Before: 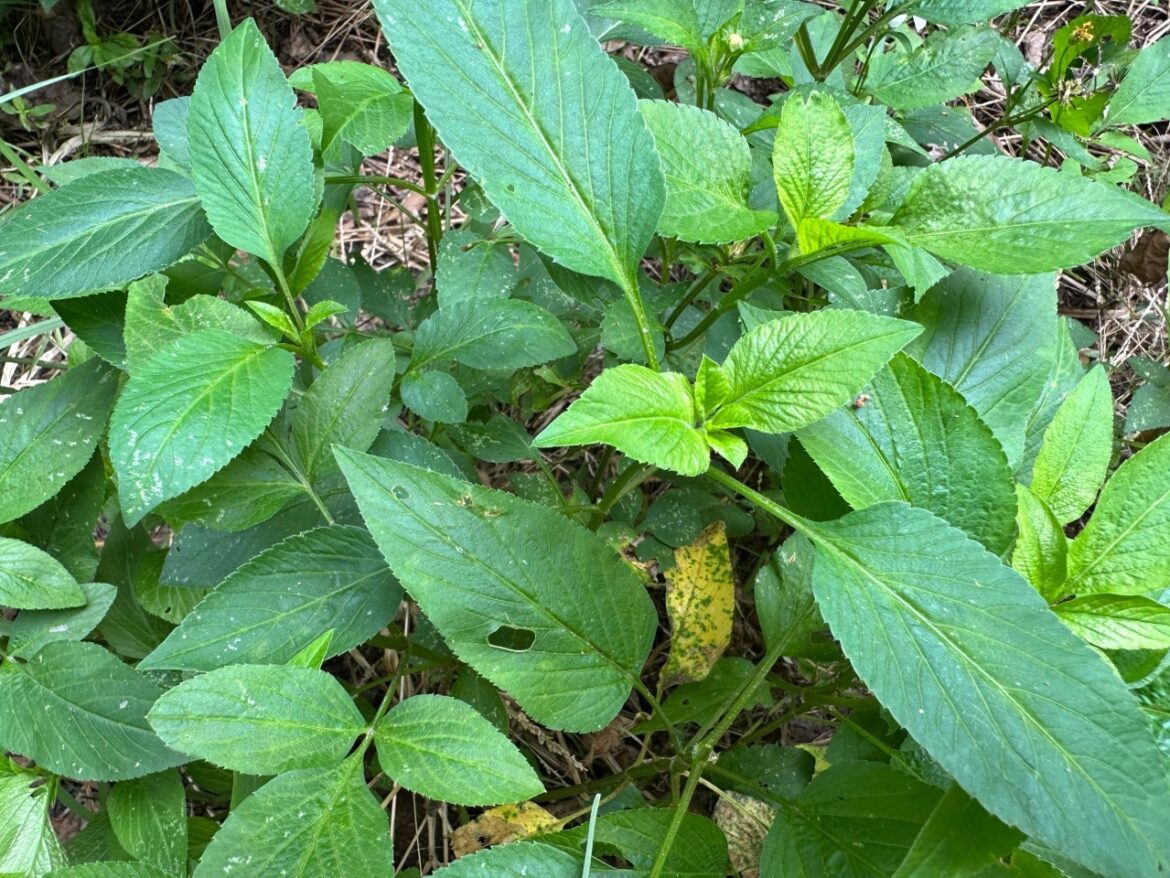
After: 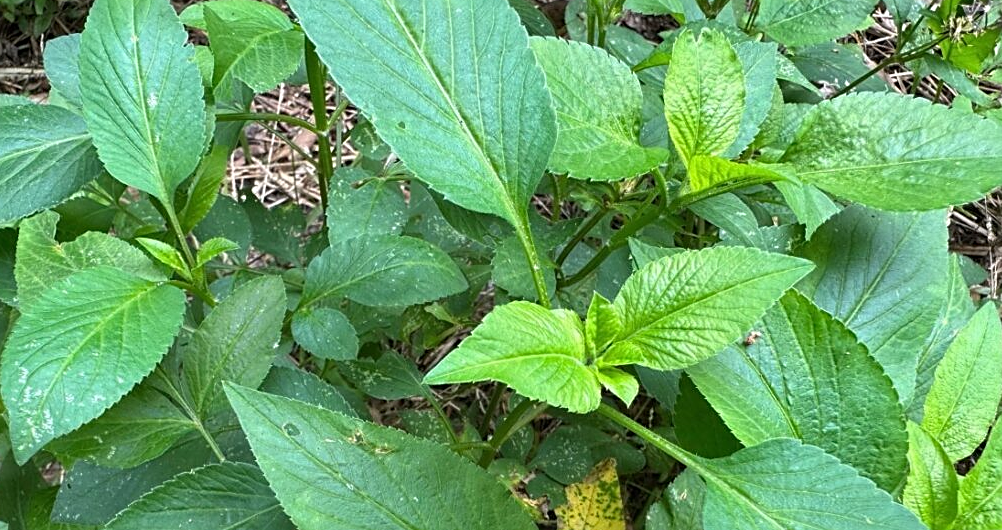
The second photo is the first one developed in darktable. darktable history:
crop and rotate: left 9.345%, top 7.22%, right 4.982%, bottom 32.331%
sharpen: on, module defaults
